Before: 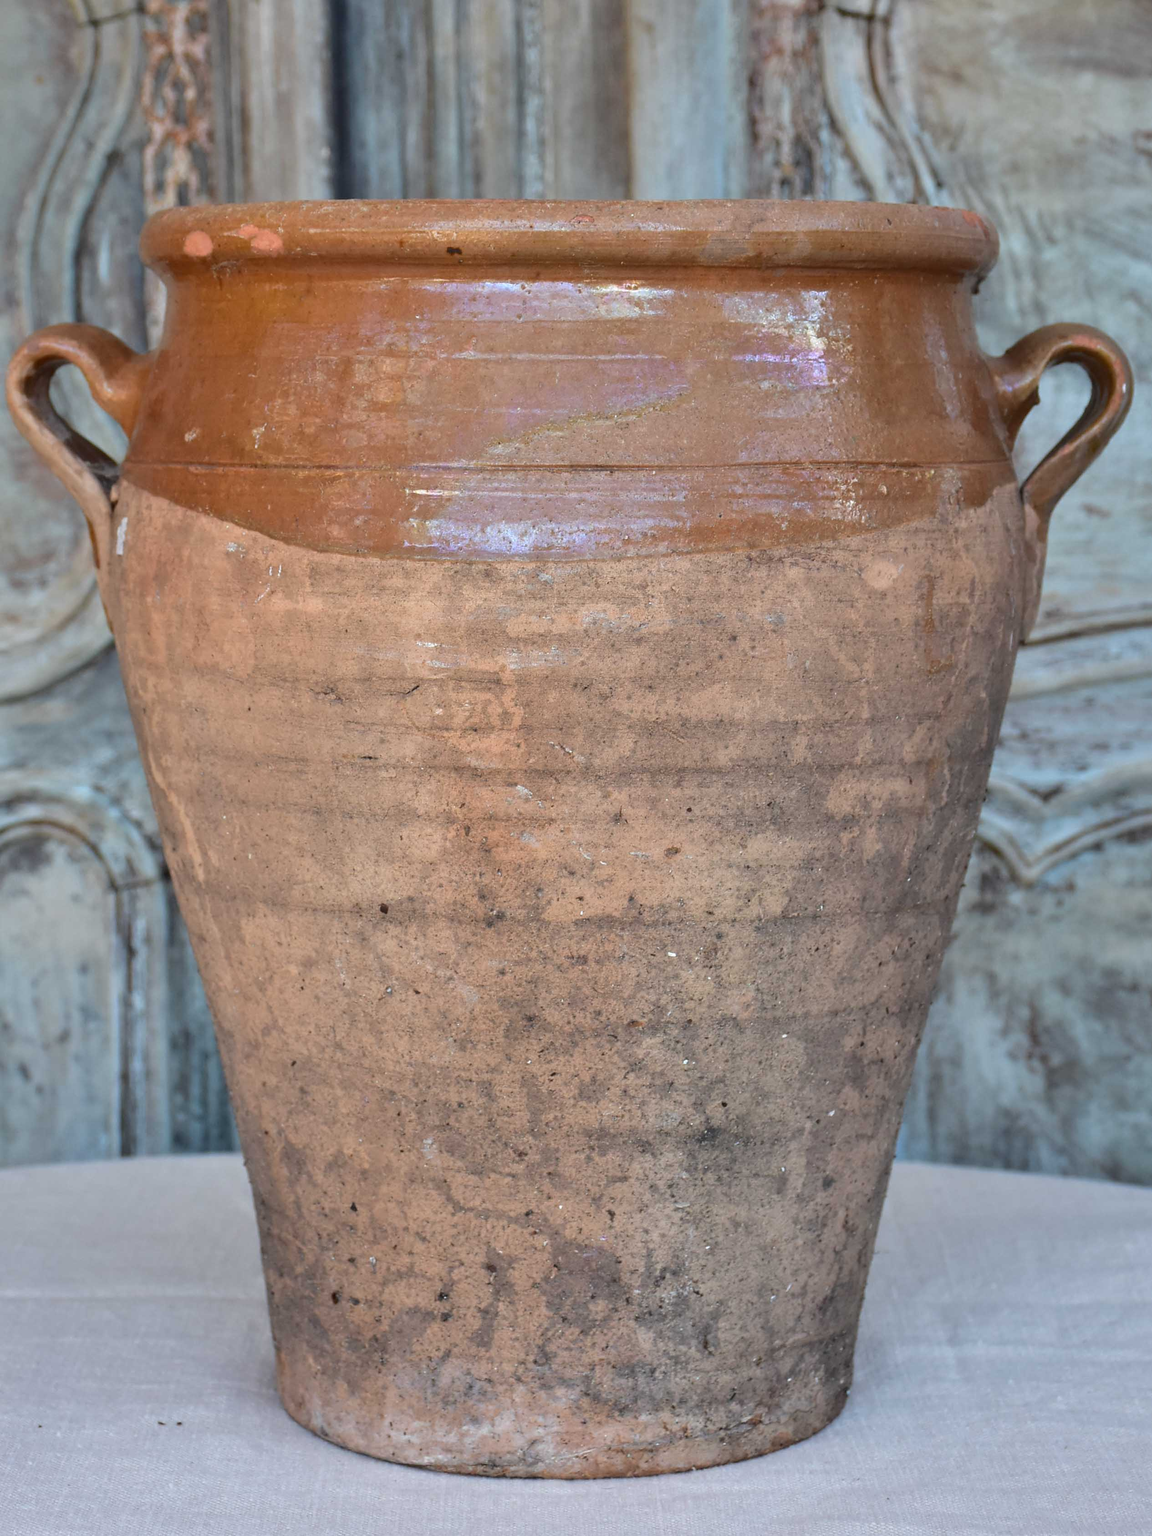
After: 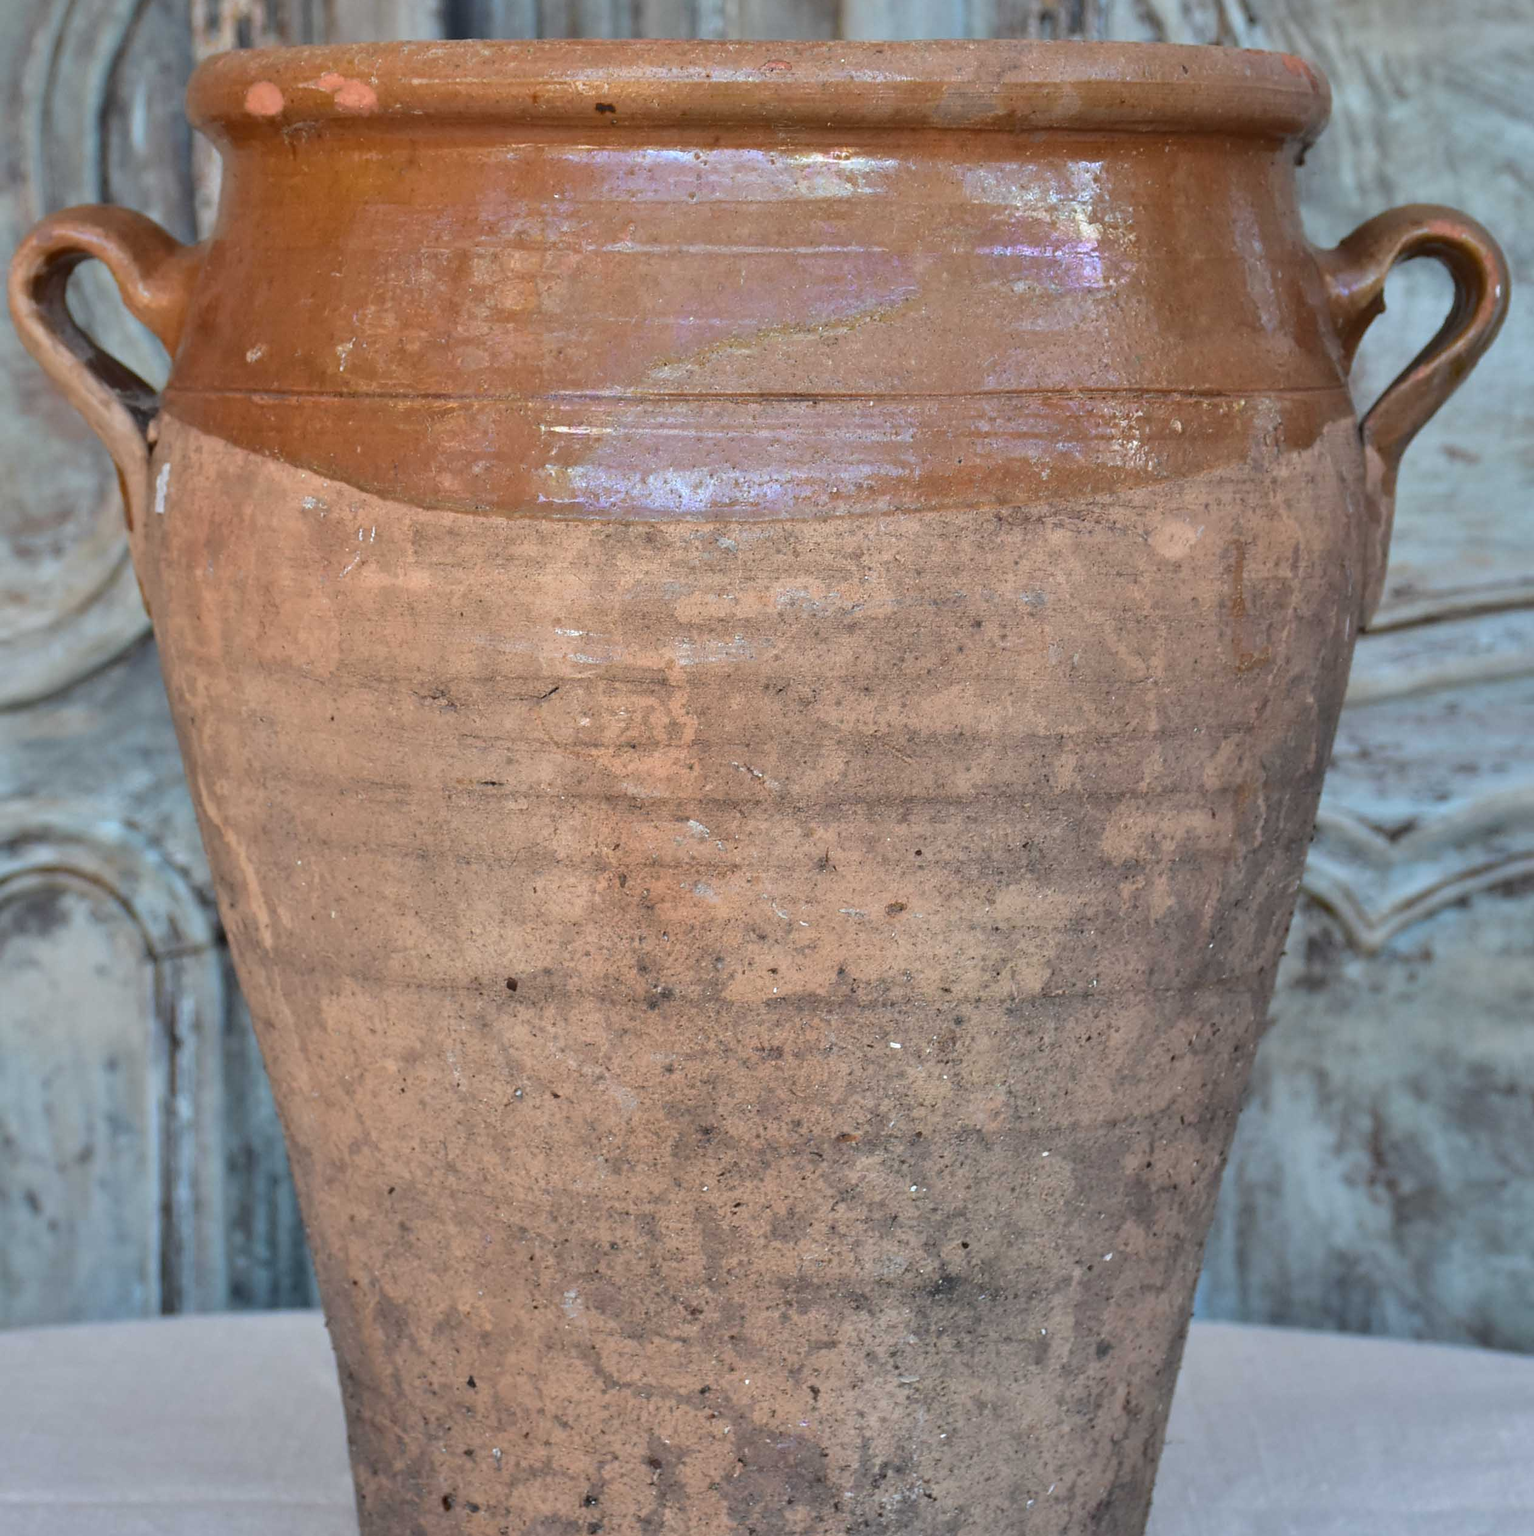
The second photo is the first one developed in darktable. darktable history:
crop: top 11.088%, bottom 13.826%
